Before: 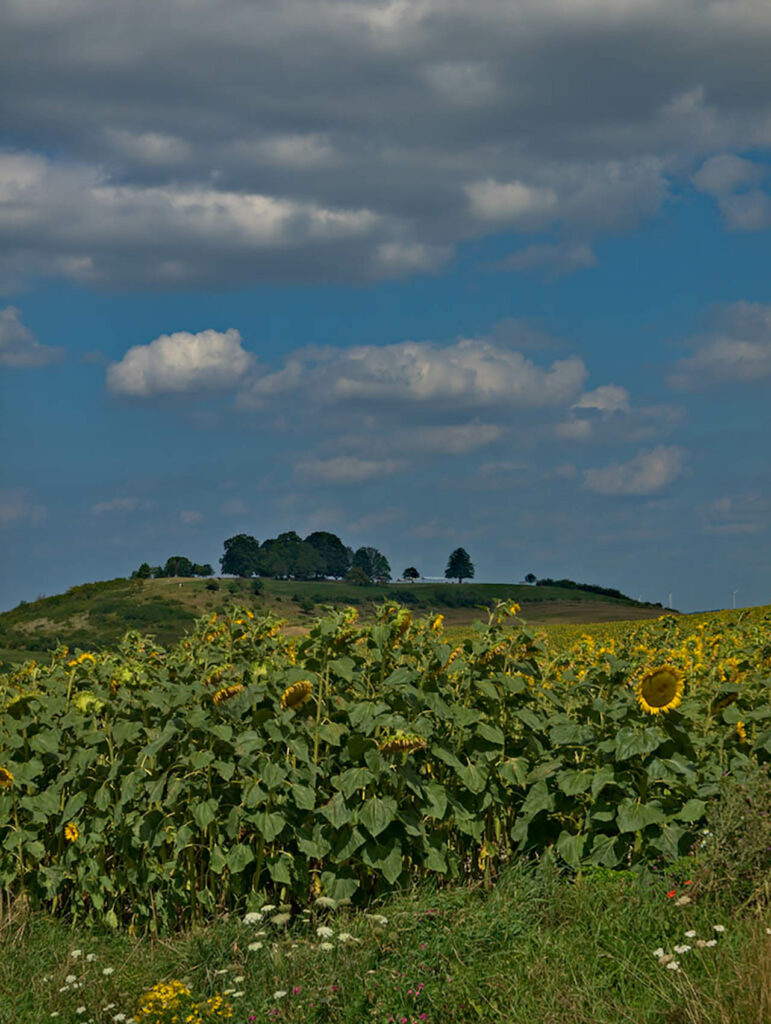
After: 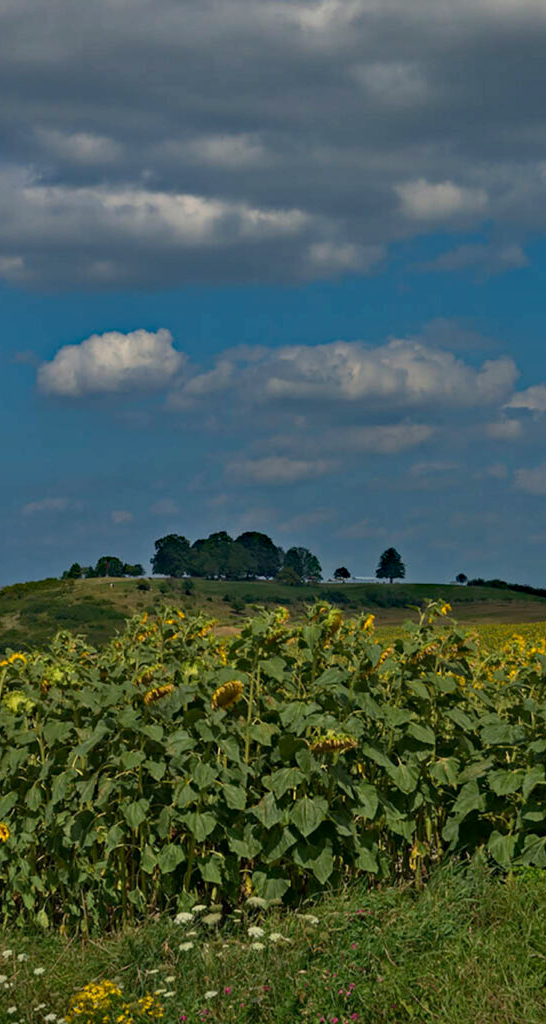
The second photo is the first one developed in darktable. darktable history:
crop and rotate: left 9.008%, right 20.168%
haze removal: on, module defaults
